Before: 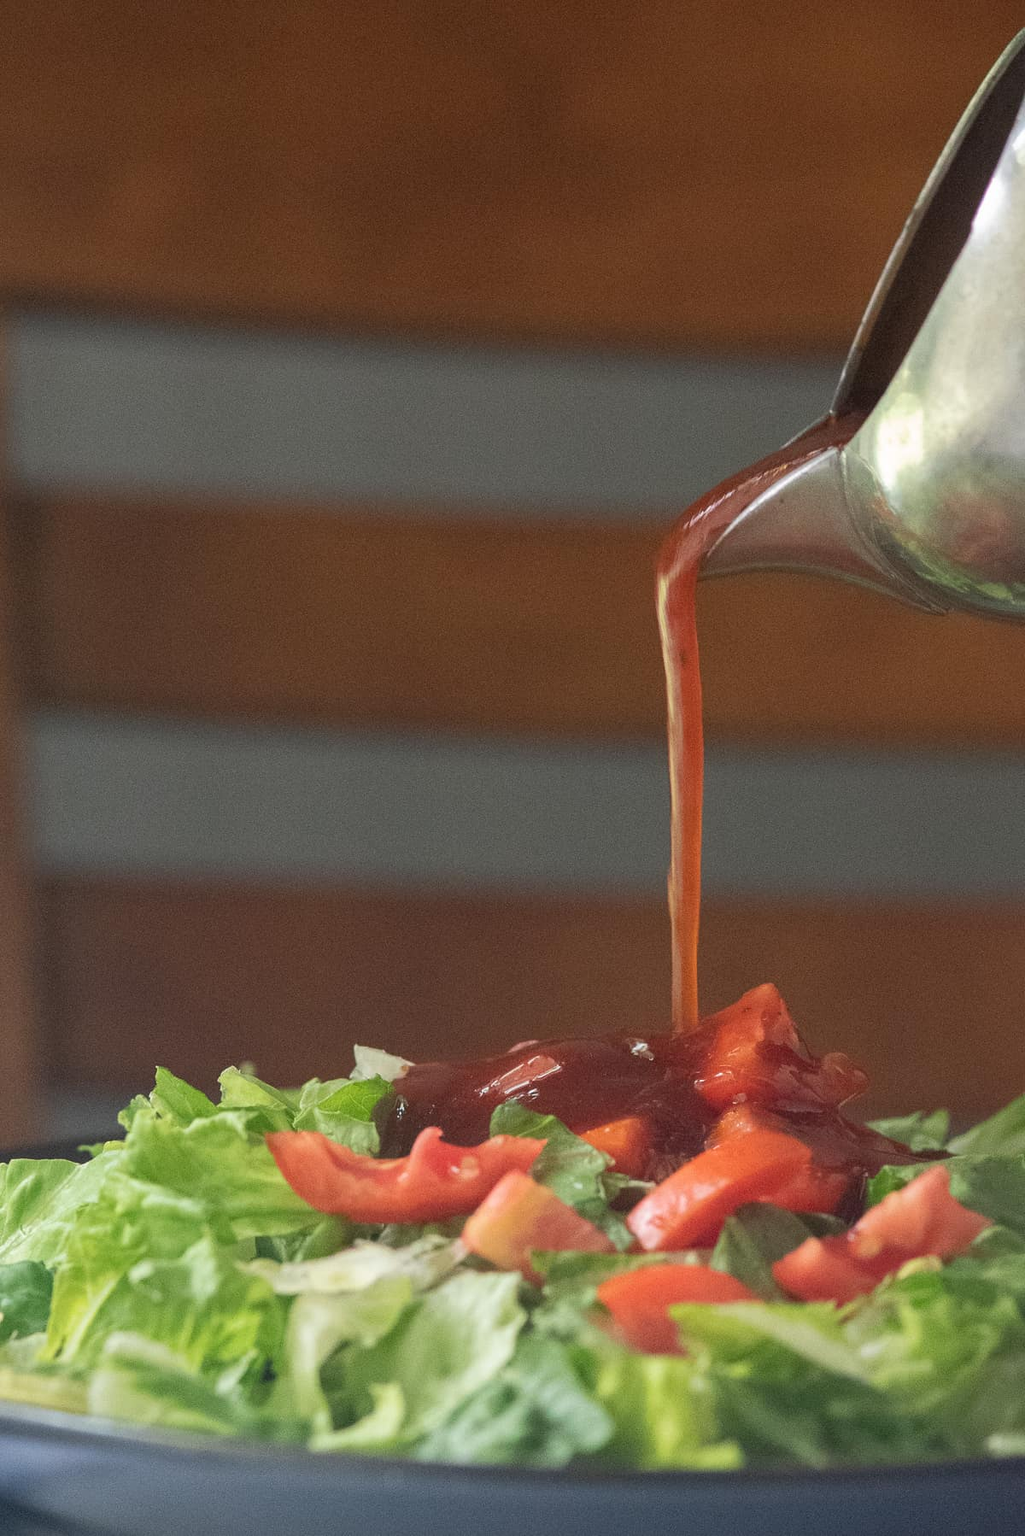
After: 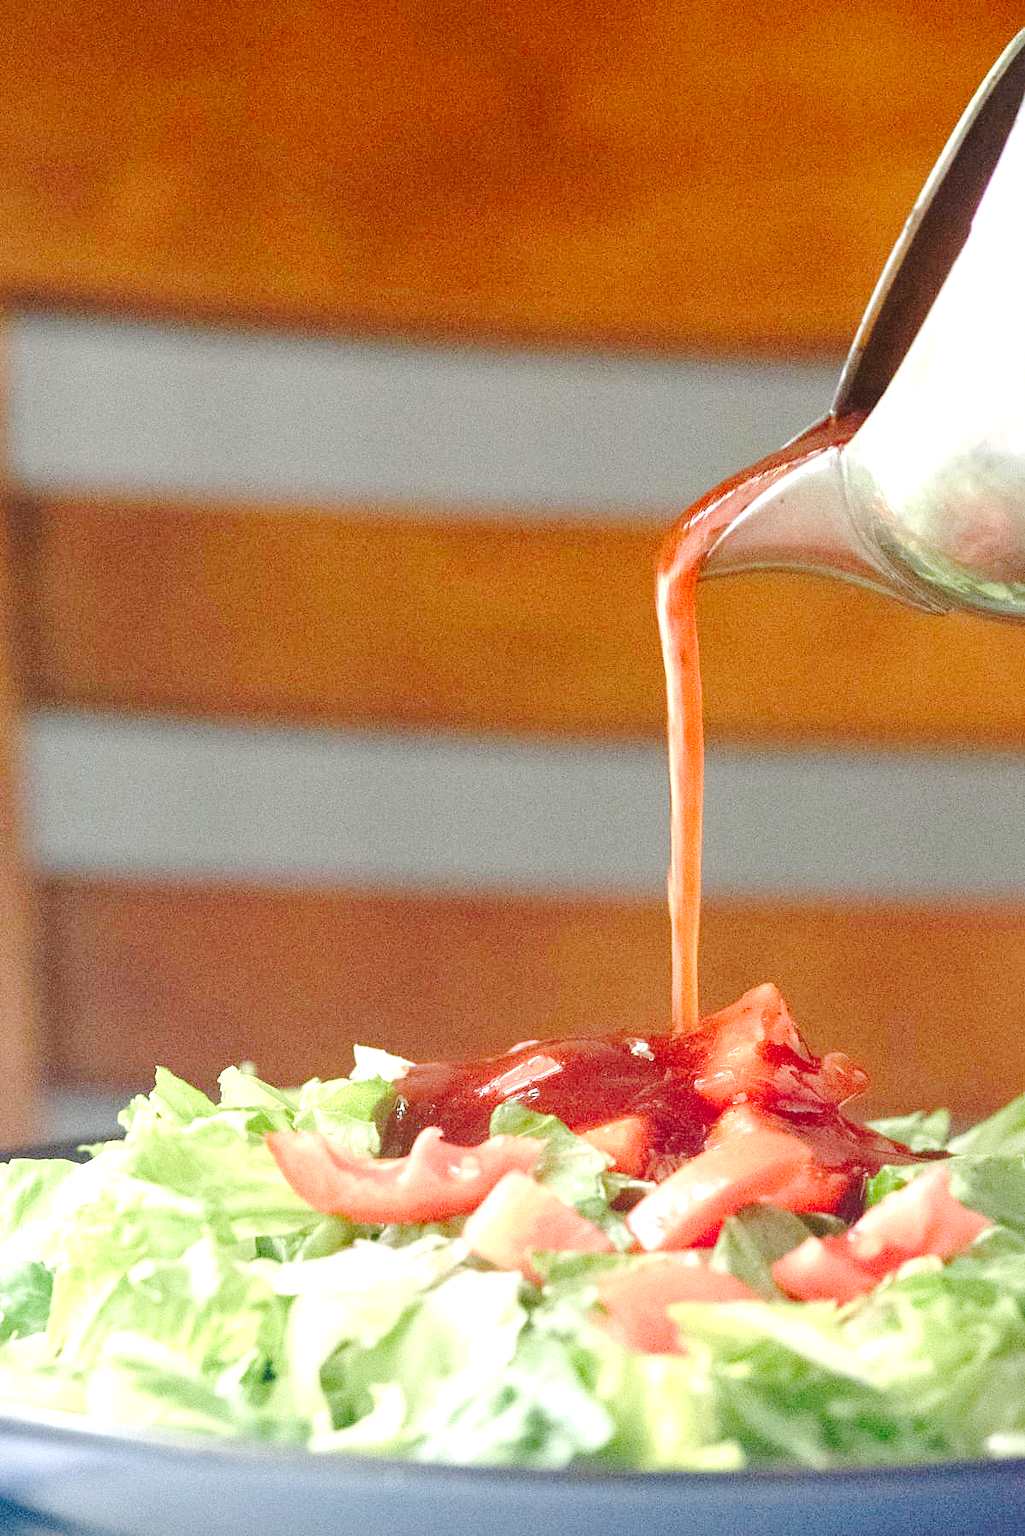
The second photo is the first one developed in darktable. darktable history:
exposure: black level correction 0, exposure 1.188 EV, compensate highlight preservation false
tone curve: curves: ch0 [(0.017, 0) (0.107, 0.071) (0.295, 0.264) (0.447, 0.507) (0.54, 0.618) (0.733, 0.791) (0.879, 0.898) (1, 0.97)]; ch1 [(0, 0) (0.393, 0.415) (0.447, 0.448) (0.485, 0.497) (0.523, 0.515) (0.544, 0.55) (0.59, 0.609) (0.686, 0.686) (1, 1)]; ch2 [(0, 0) (0.369, 0.388) (0.449, 0.431) (0.499, 0.5) (0.521, 0.505) (0.53, 0.538) (0.579, 0.601) (0.669, 0.733) (1, 1)], preserve colors none
contrast brightness saturation: saturation 0.098
tone equalizer: edges refinement/feathering 500, mask exposure compensation -1.57 EV, preserve details no
color balance rgb: perceptual saturation grading › global saturation 20%, perceptual saturation grading › highlights -49.817%, perceptual saturation grading › shadows 26.125%, perceptual brilliance grading › highlights 9.962%, perceptual brilliance grading › mid-tones 5.37%
